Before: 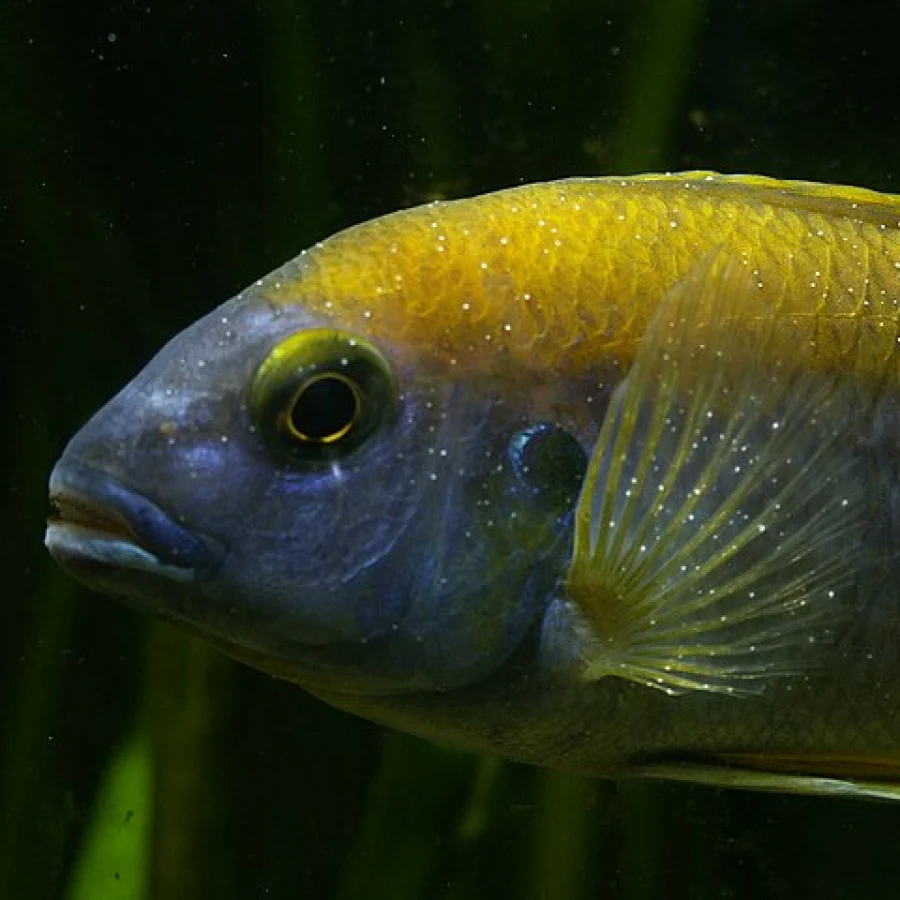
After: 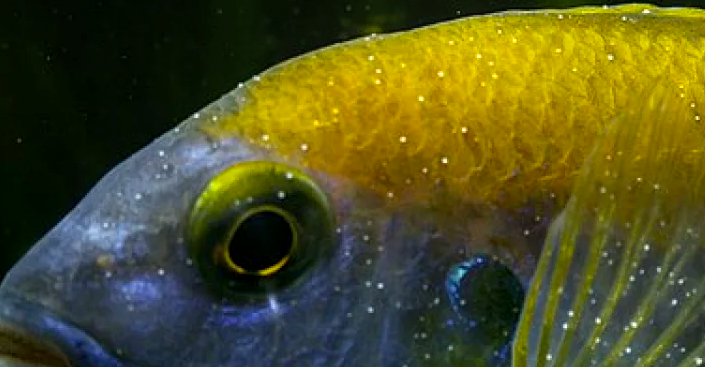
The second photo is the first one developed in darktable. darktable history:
crop: left 7.1%, top 18.641%, right 14.461%, bottom 40.507%
color balance rgb: perceptual saturation grading › global saturation 29.753%
local contrast: on, module defaults
